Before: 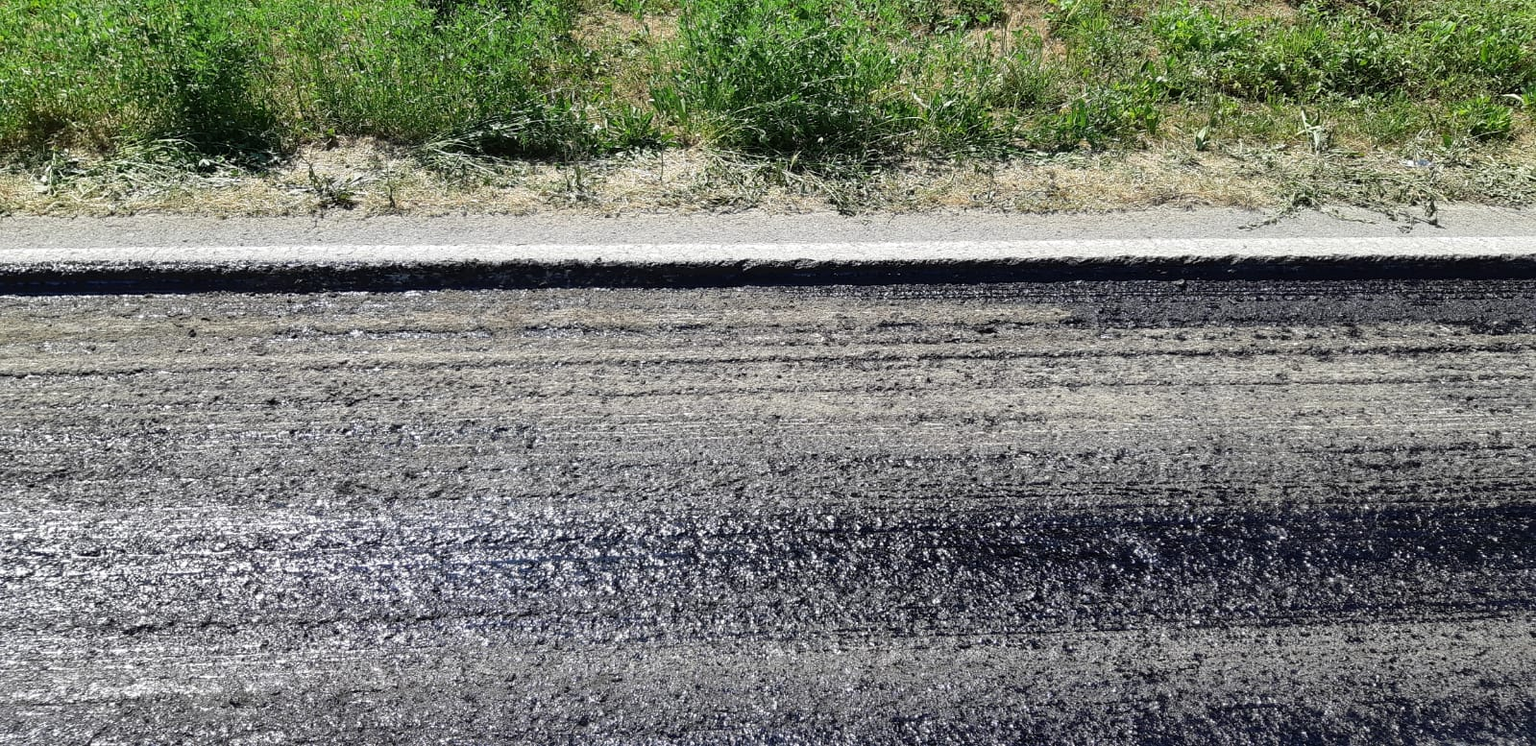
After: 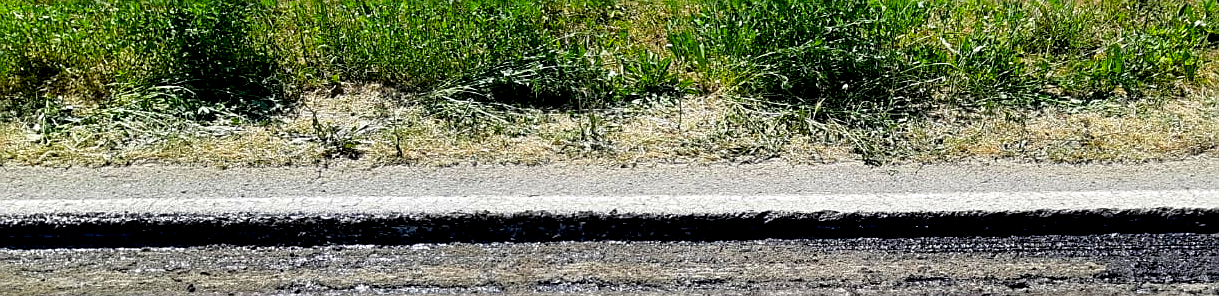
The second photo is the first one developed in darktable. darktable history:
exposure: black level correction 0.012, compensate highlight preservation false
color balance rgb: linear chroma grading › global chroma 15%, perceptual saturation grading › global saturation 30%
sharpen: on, module defaults
crop: left 0.579%, top 7.627%, right 23.167%, bottom 54.275%
